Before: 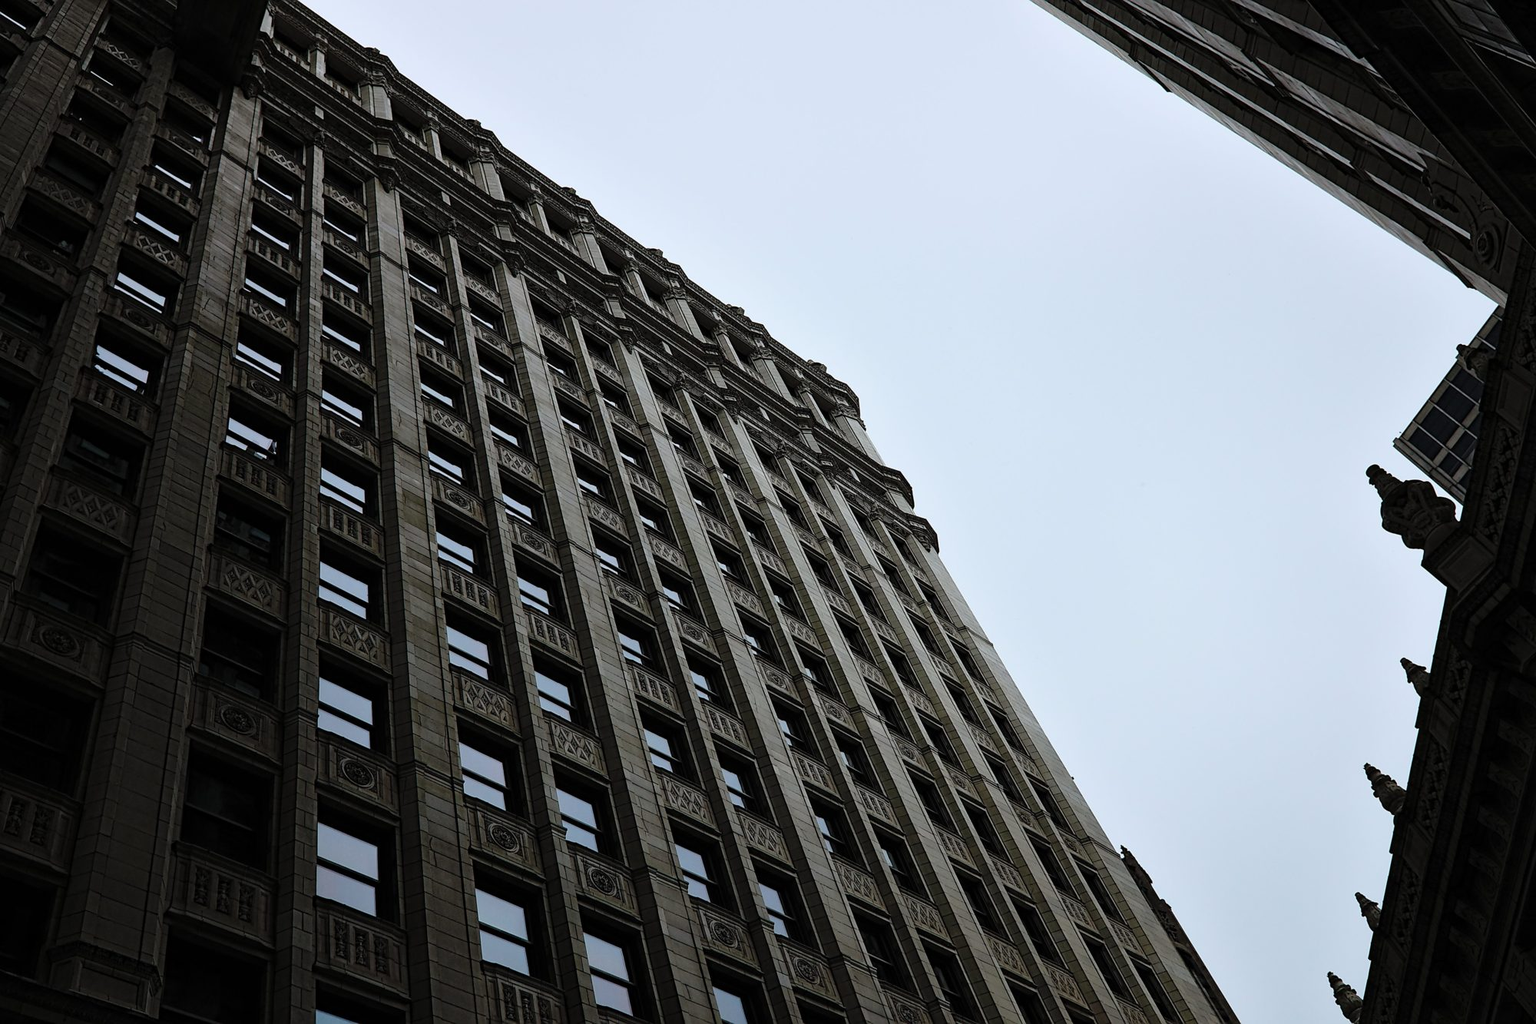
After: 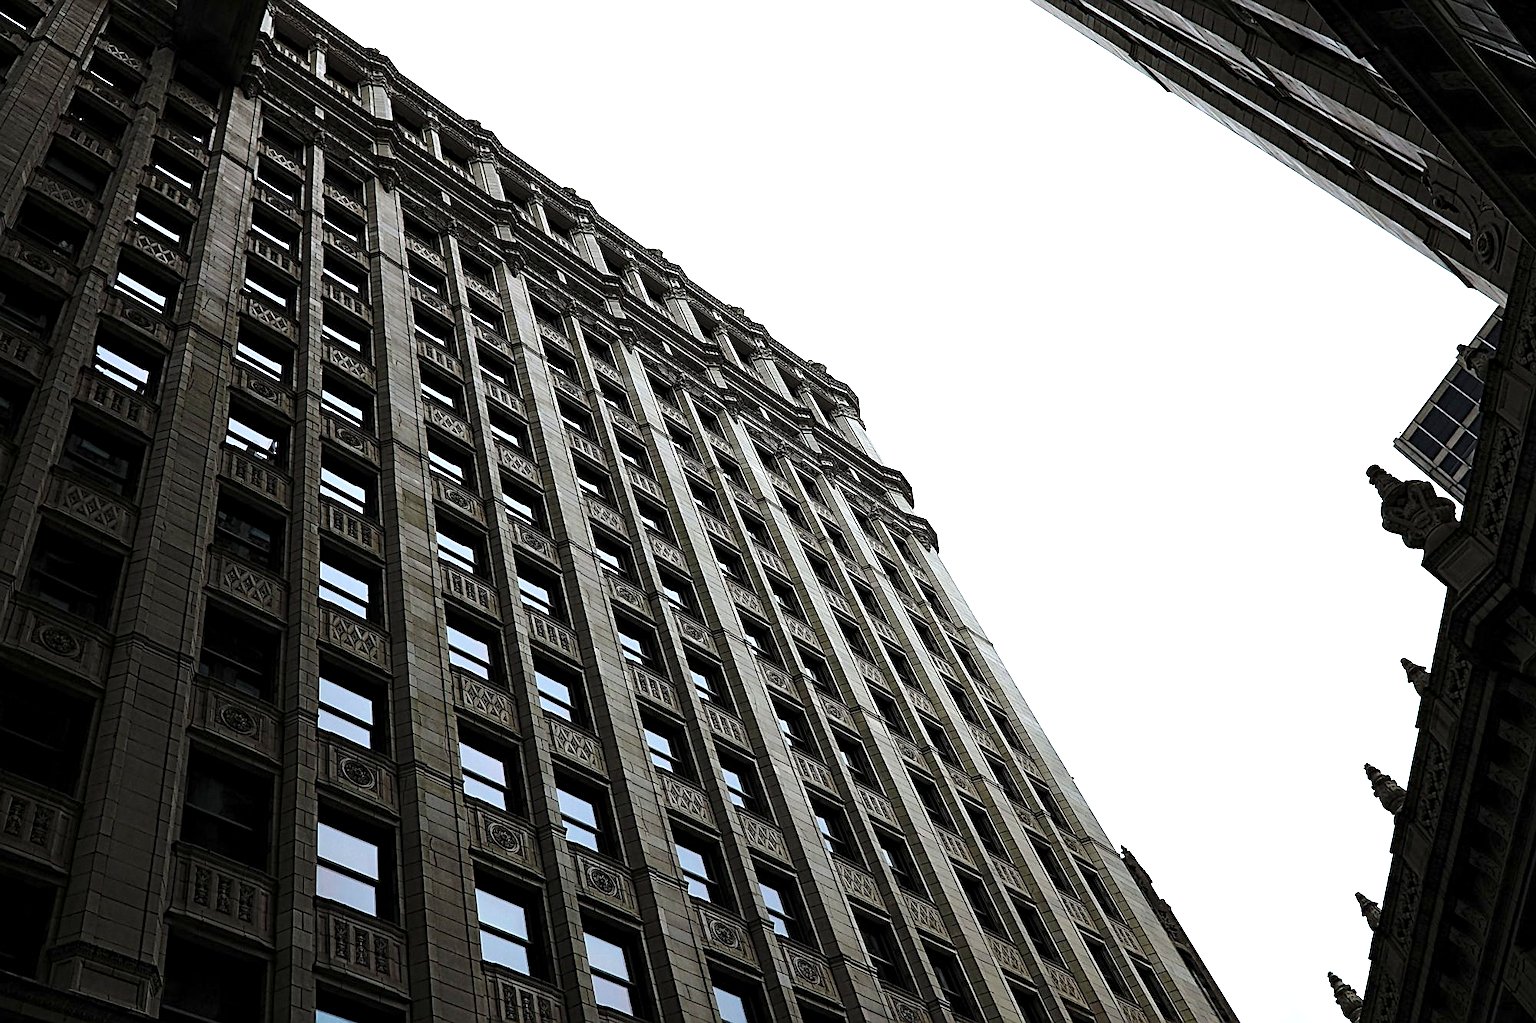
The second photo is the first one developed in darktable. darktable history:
sharpen: on, module defaults
exposure: black level correction 0.001, exposure 0.96 EV, compensate exposure bias true, compensate highlight preservation false
